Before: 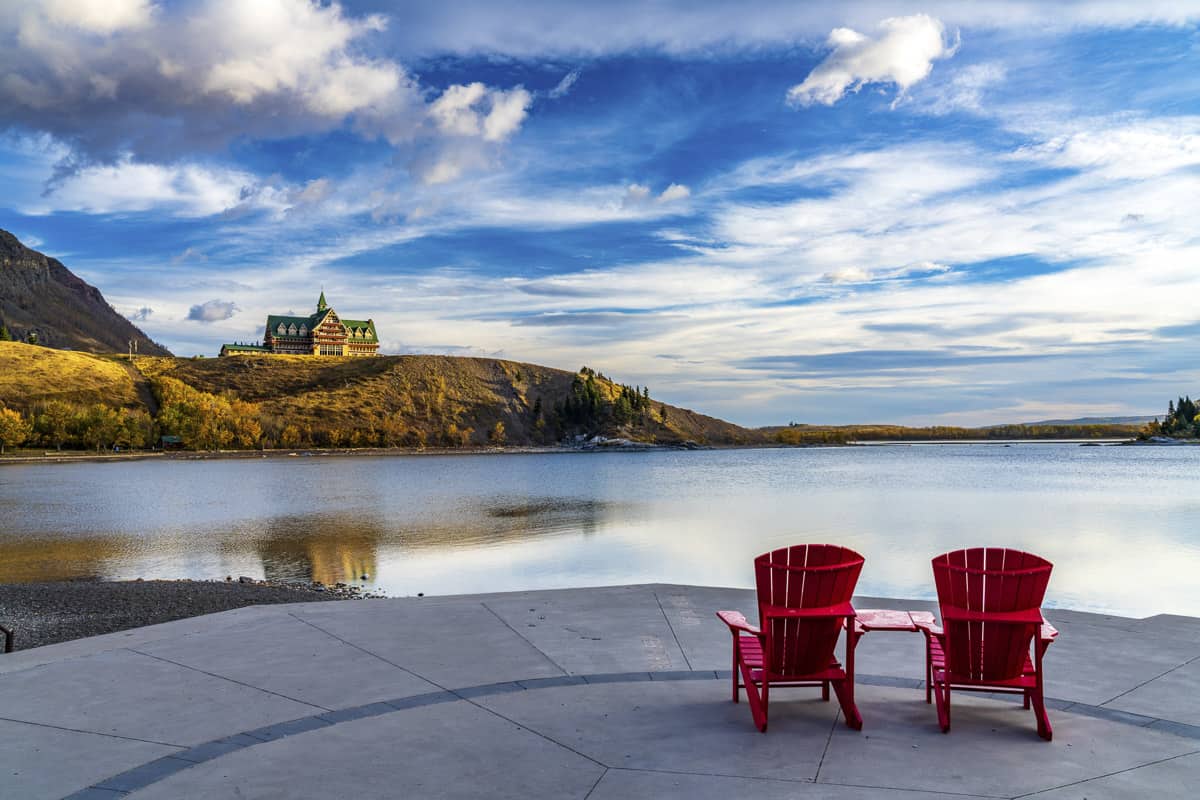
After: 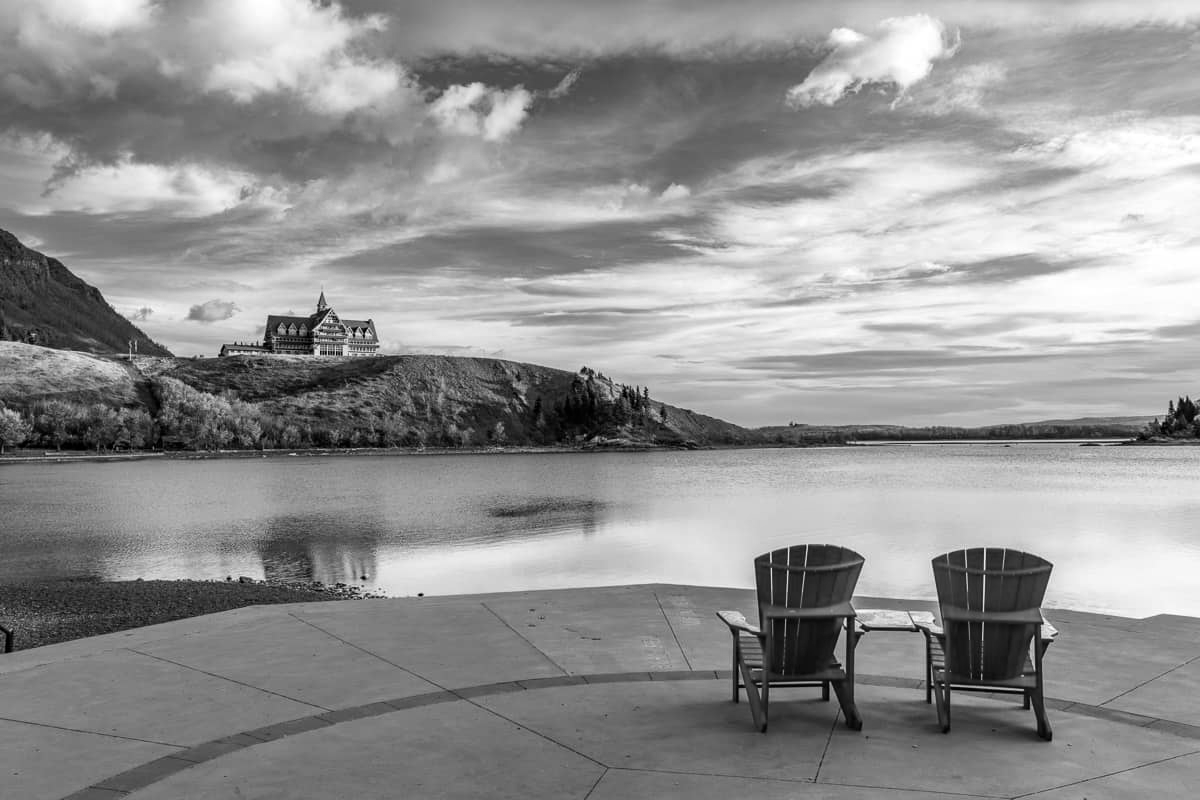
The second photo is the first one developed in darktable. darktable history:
color balance rgb: linear chroma grading › global chroma -16.06%, perceptual saturation grading › global saturation -32.85%, global vibrance -23.56%
monochrome: on, module defaults
